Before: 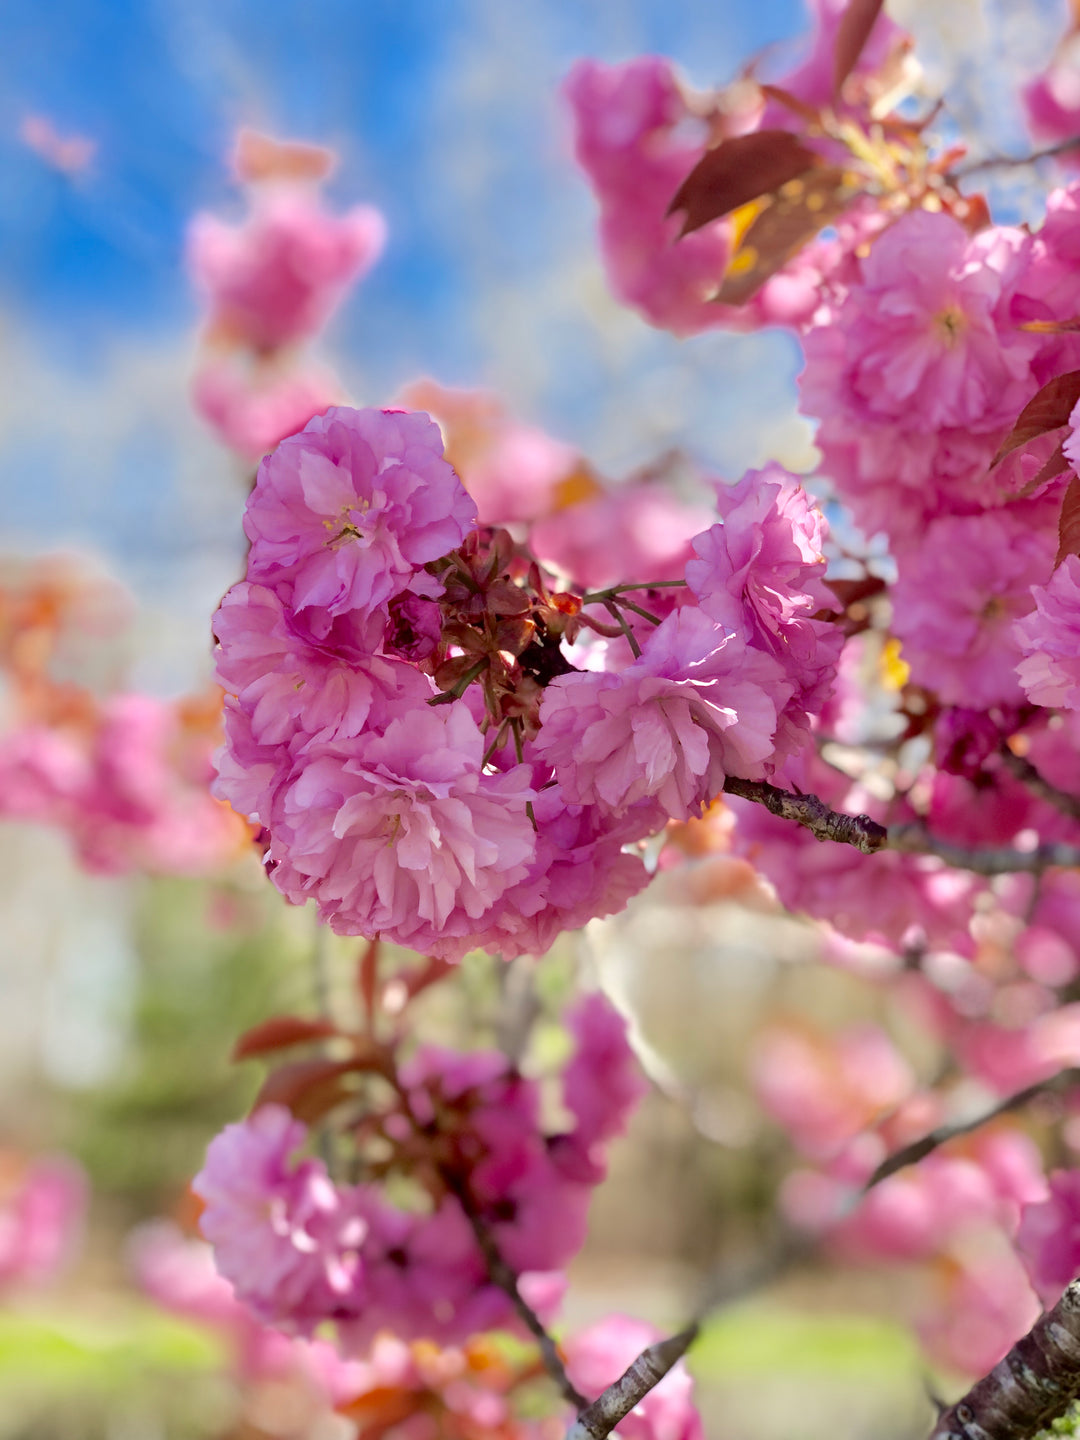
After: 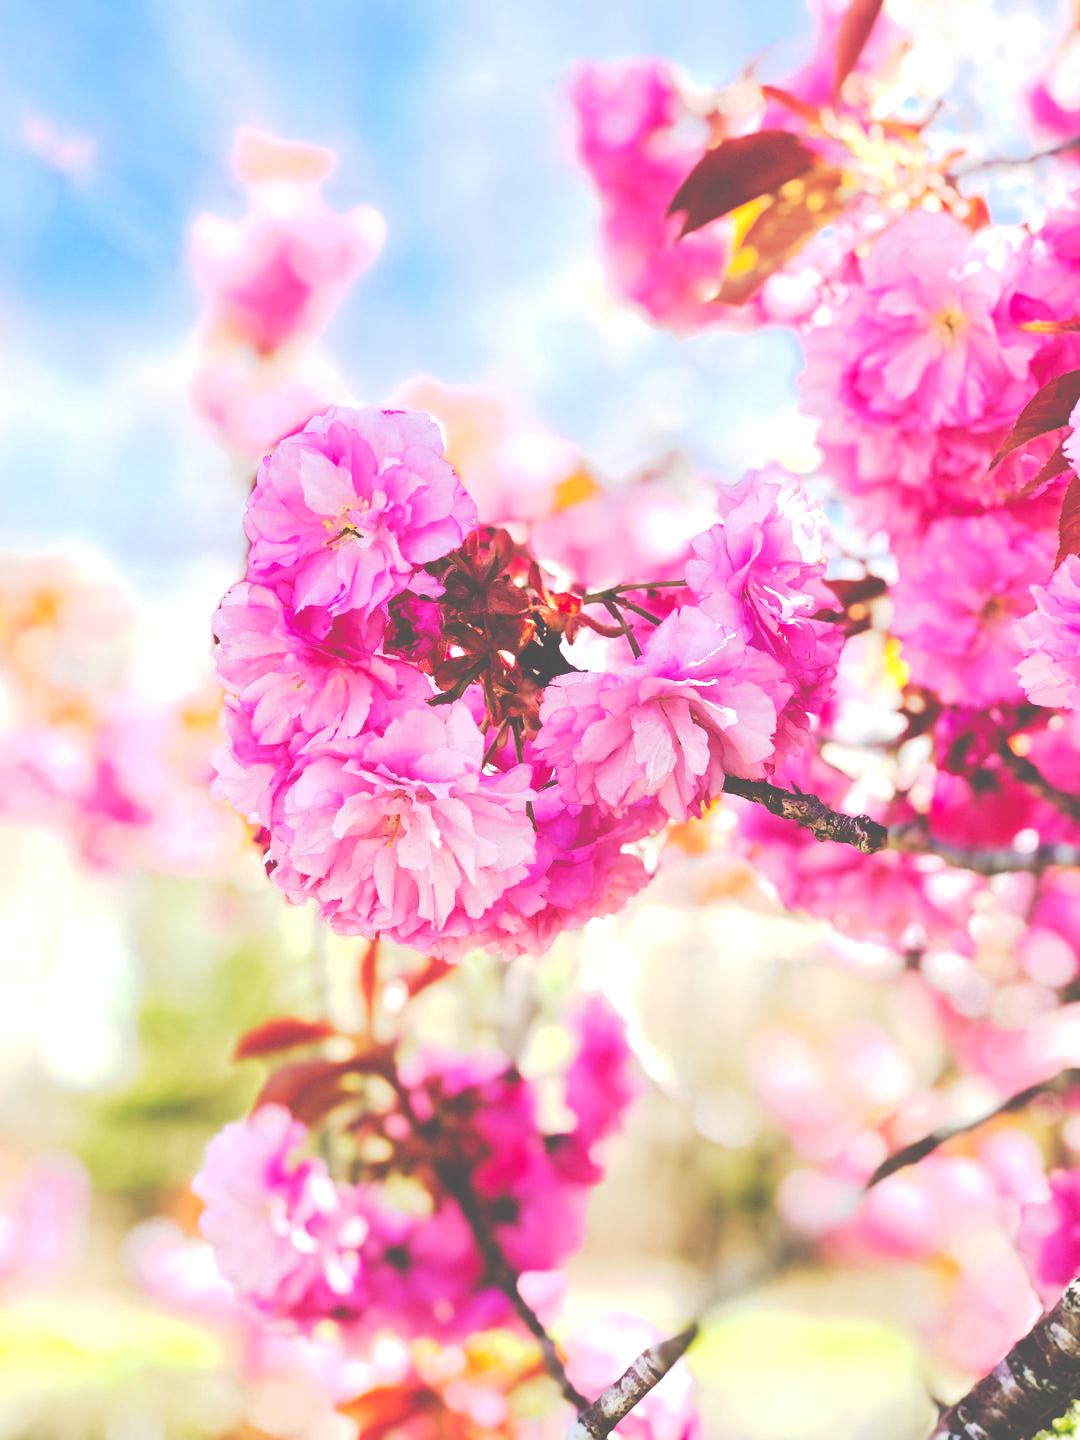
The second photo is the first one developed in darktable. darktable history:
exposure: black level correction 0, exposure 0.9 EV, compensate highlight preservation false
tone curve: curves: ch0 [(0, 0) (0.003, 0.331) (0.011, 0.333) (0.025, 0.333) (0.044, 0.334) (0.069, 0.335) (0.1, 0.338) (0.136, 0.342) (0.177, 0.347) (0.224, 0.352) (0.277, 0.359) (0.335, 0.39) (0.399, 0.434) (0.468, 0.509) (0.543, 0.615) (0.623, 0.731) (0.709, 0.814) (0.801, 0.88) (0.898, 0.921) (1, 1)], preserve colors none
